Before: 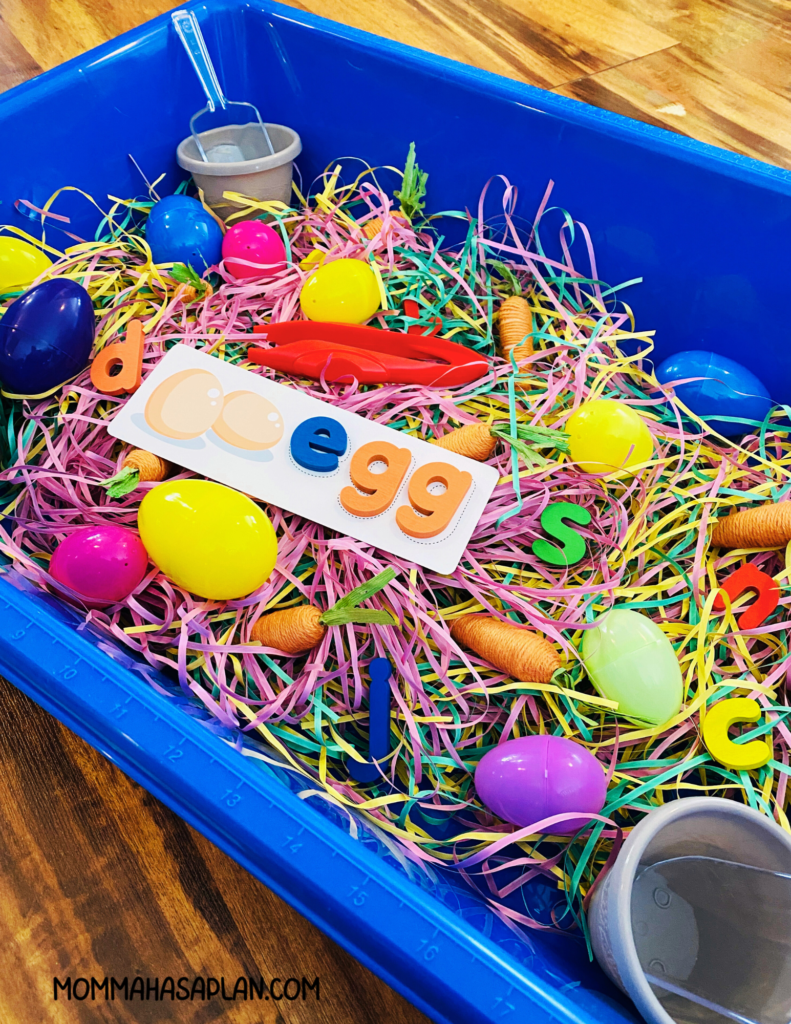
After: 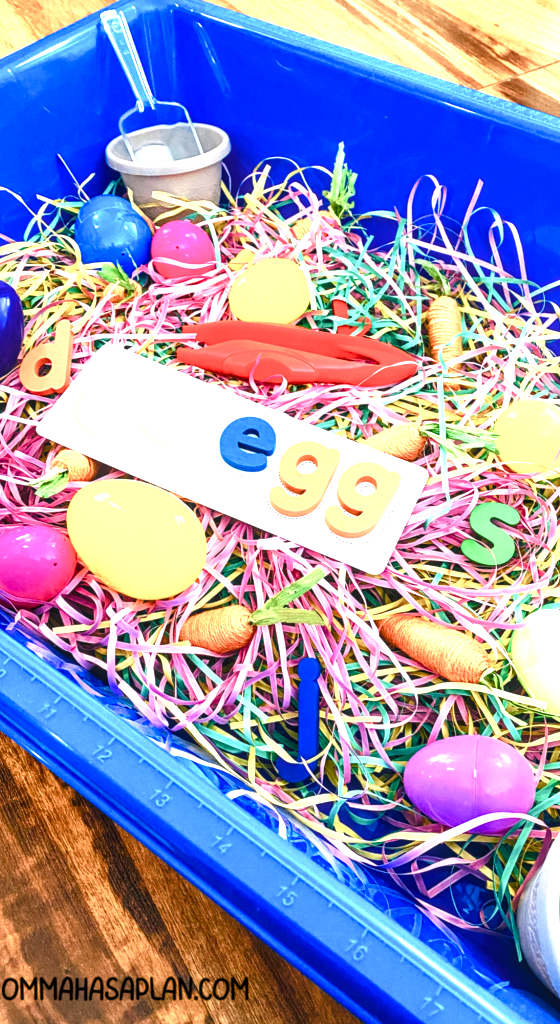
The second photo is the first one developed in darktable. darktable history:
crop and rotate: left 9.061%, right 20.142%
color balance rgb: perceptual saturation grading › global saturation 20%, perceptual saturation grading › highlights -50%, perceptual saturation grading › shadows 30%
exposure: black level correction 0, exposure 1.2 EV, compensate highlight preservation false
local contrast: on, module defaults
